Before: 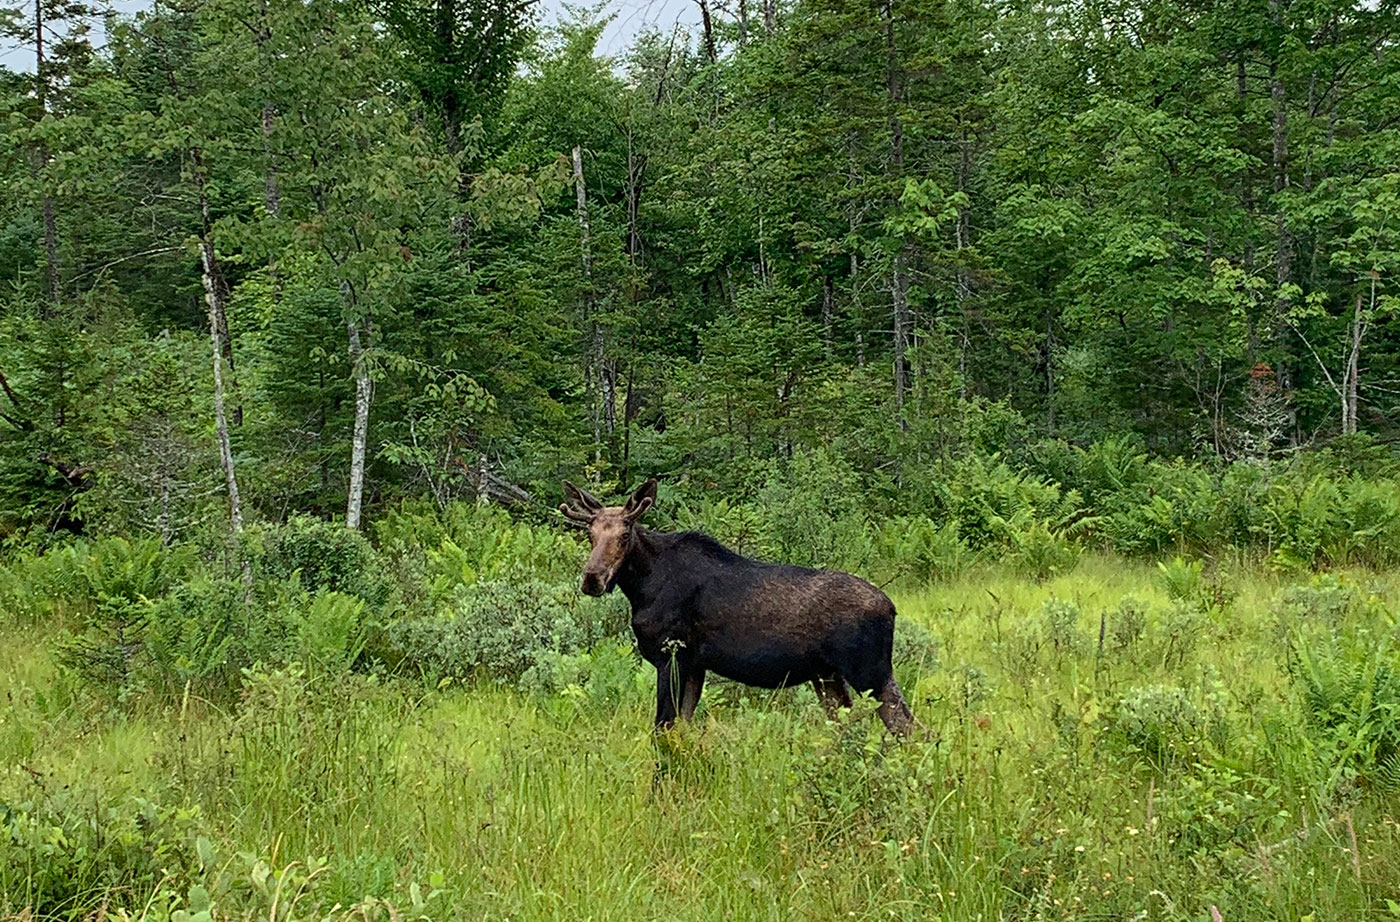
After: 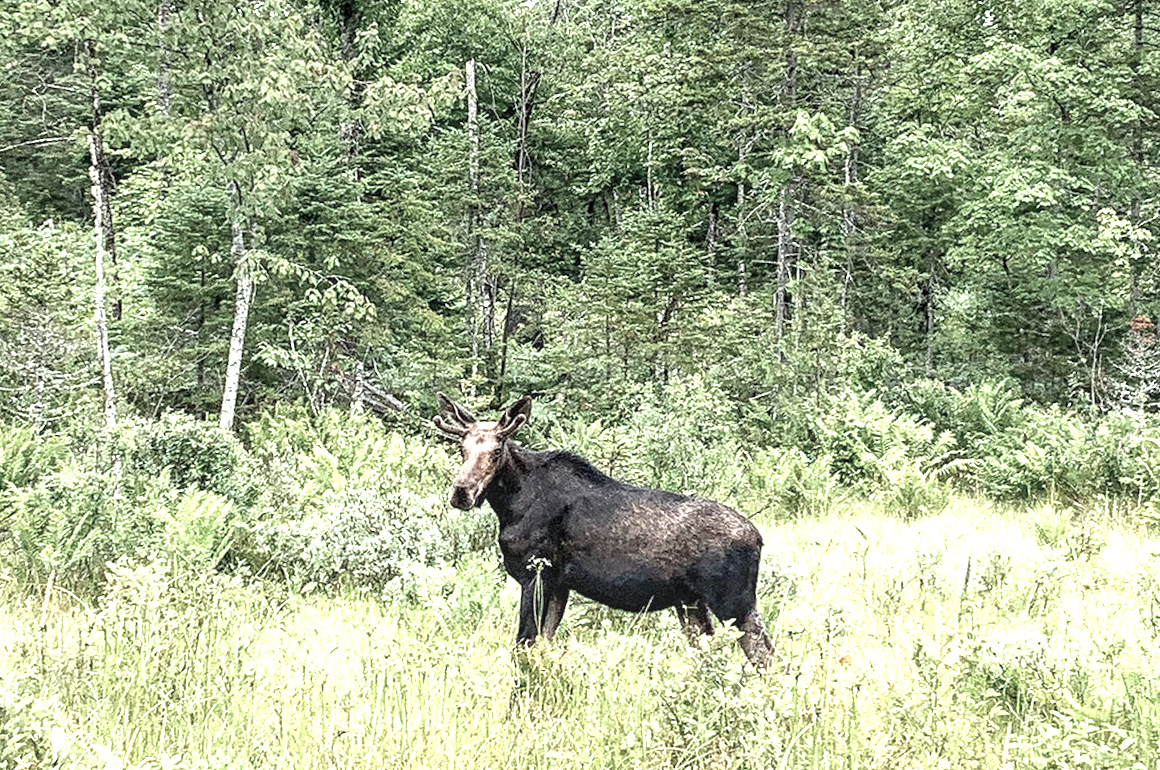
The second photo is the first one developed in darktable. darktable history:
color correction: highlights b* -0.013, saturation 0.479
crop and rotate: angle -3.25°, left 5.408%, top 5.204%, right 4.65%, bottom 4.129%
exposure: black level correction 0, exposure 1.884 EV, compensate highlight preservation false
local contrast: detail 130%
